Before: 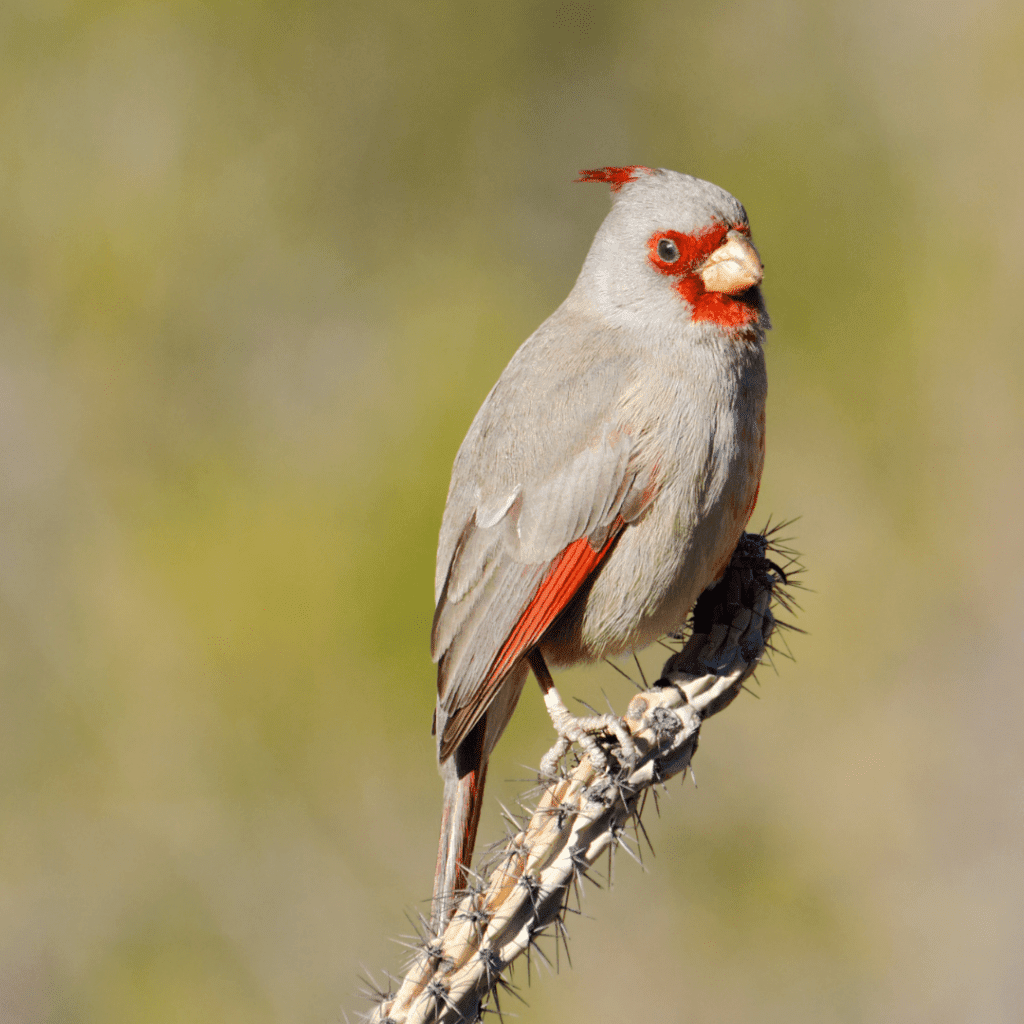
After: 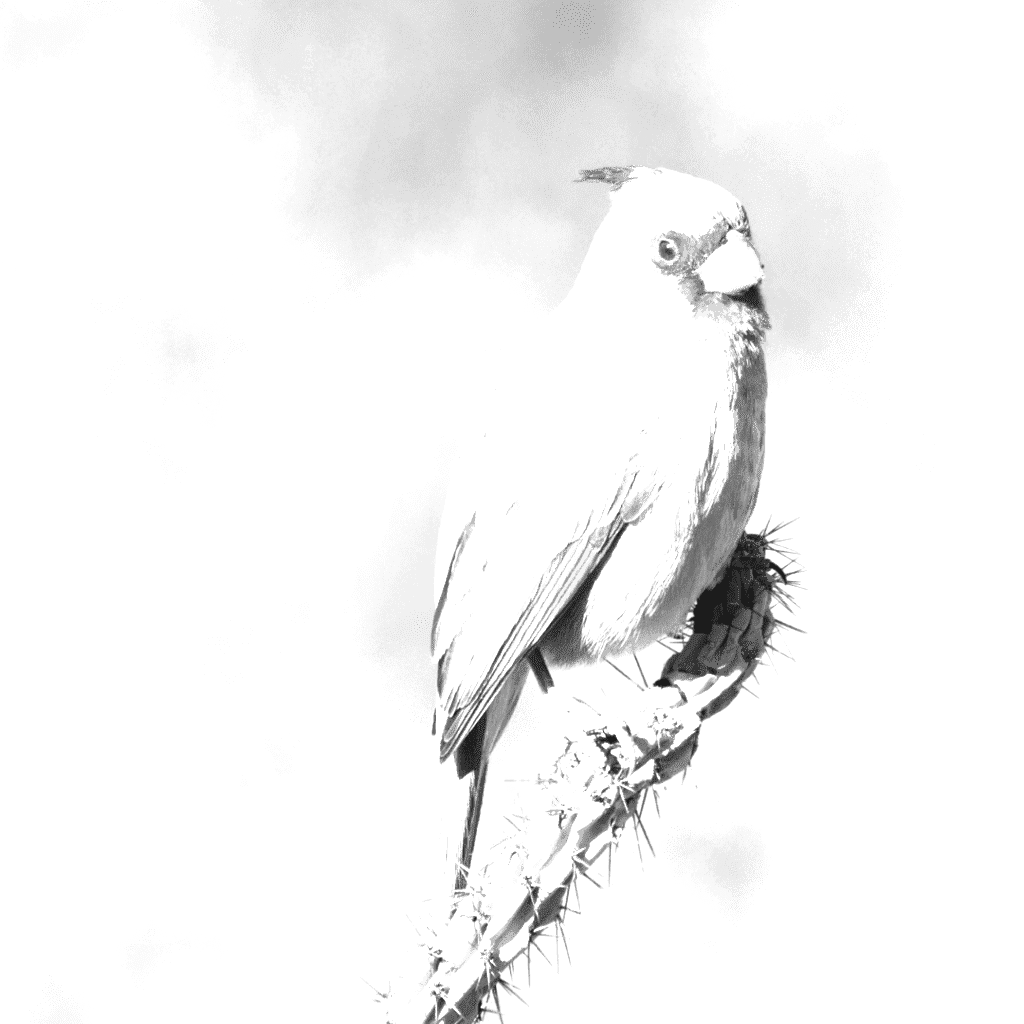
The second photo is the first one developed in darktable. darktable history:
color calibration: output gray [0.22, 0.42, 0.37, 0], gray › normalize channels true, illuminant same as pipeline (D50), adaptation XYZ, x 0.346, y 0.359, gamut compression 0
exposure: black level correction 0, exposure 2.327 EV, compensate exposure bias true, compensate highlight preservation false
